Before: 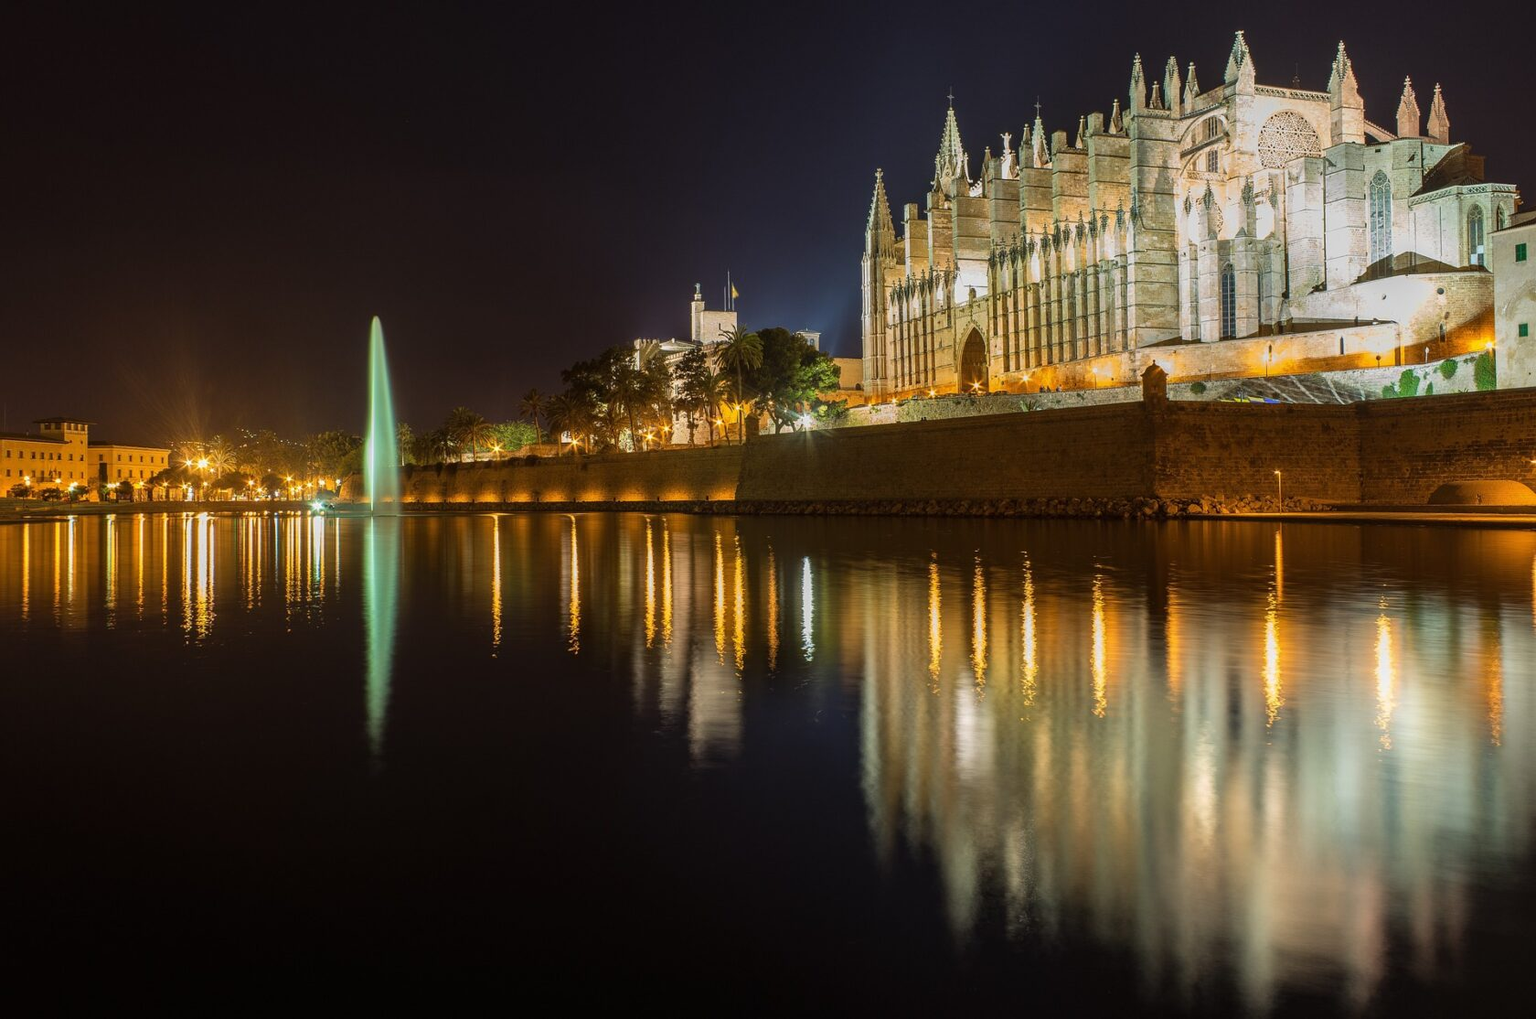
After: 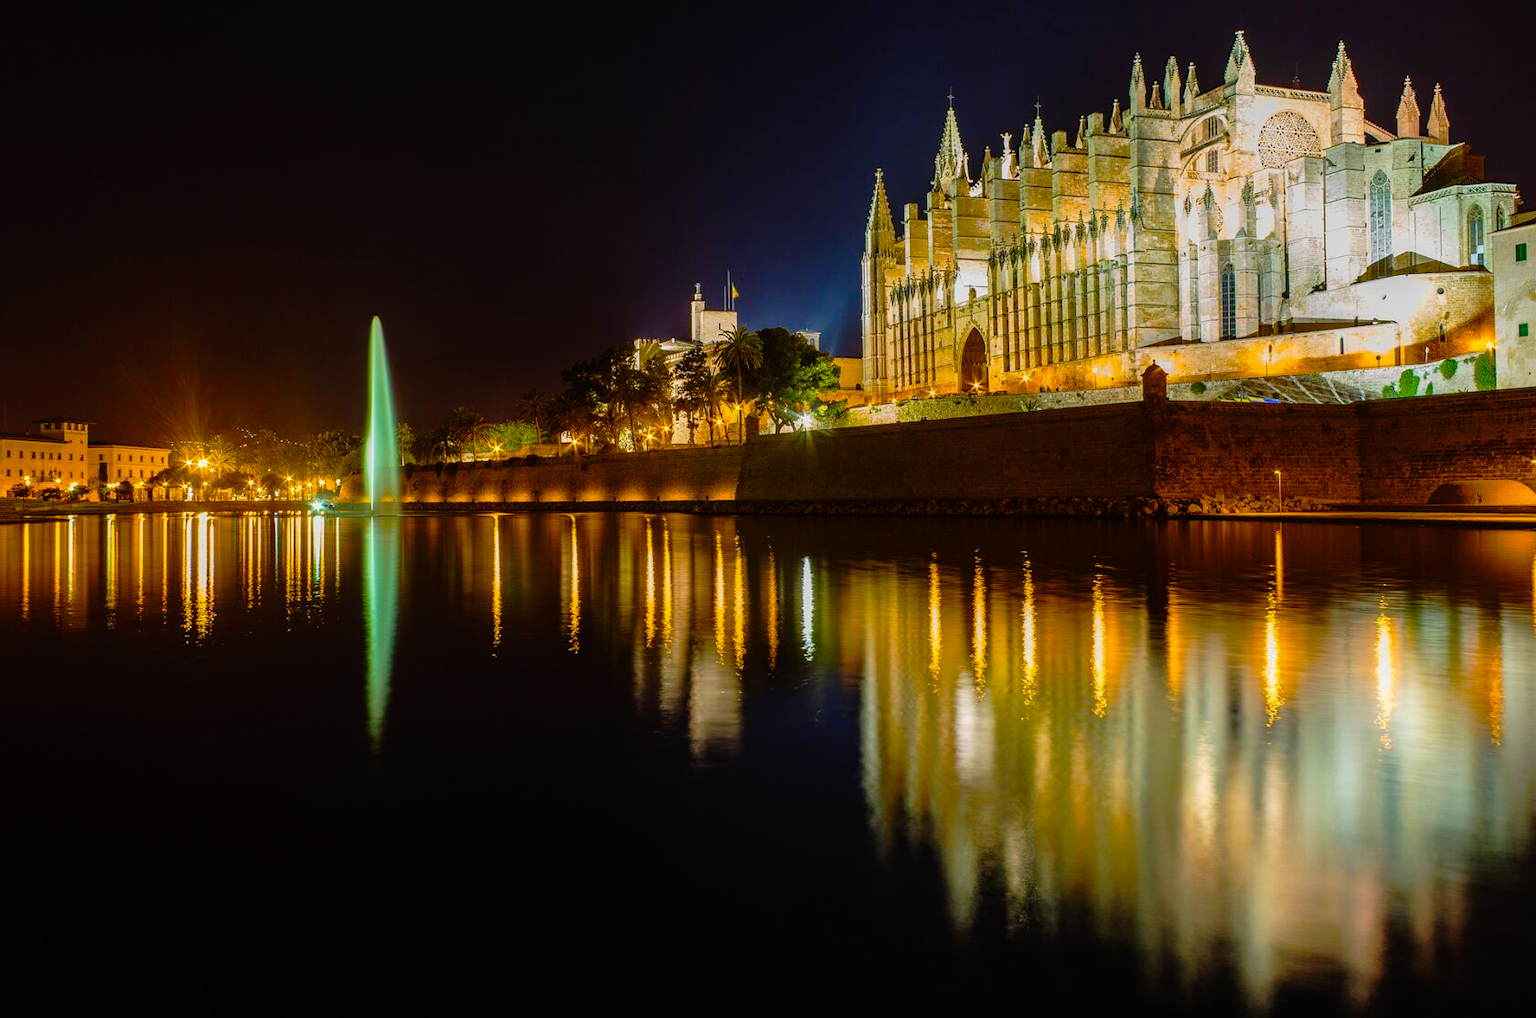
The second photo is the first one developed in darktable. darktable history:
color balance rgb: shadows lift › luminance -10.302%, linear chroma grading › shadows -29.887%, linear chroma grading › global chroma 35.035%, perceptual saturation grading › global saturation 26.409%, perceptual saturation grading › highlights -28.363%, perceptual saturation grading › mid-tones 15.29%, perceptual saturation grading › shadows 33.211%
tone curve: curves: ch0 [(0, 0) (0.126, 0.061) (0.362, 0.382) (0.498, 0.498) (0.706, 0.712) (1, 1)]; ch1 [(0, 0) (0.5, 0.505) (0.55, 0.578) (1, 1)]; ch2 [(0, 0) (0.44, 0.424) (0.489, 0.483) (0.537, 0.538) (1, 1)], preserve colors none
